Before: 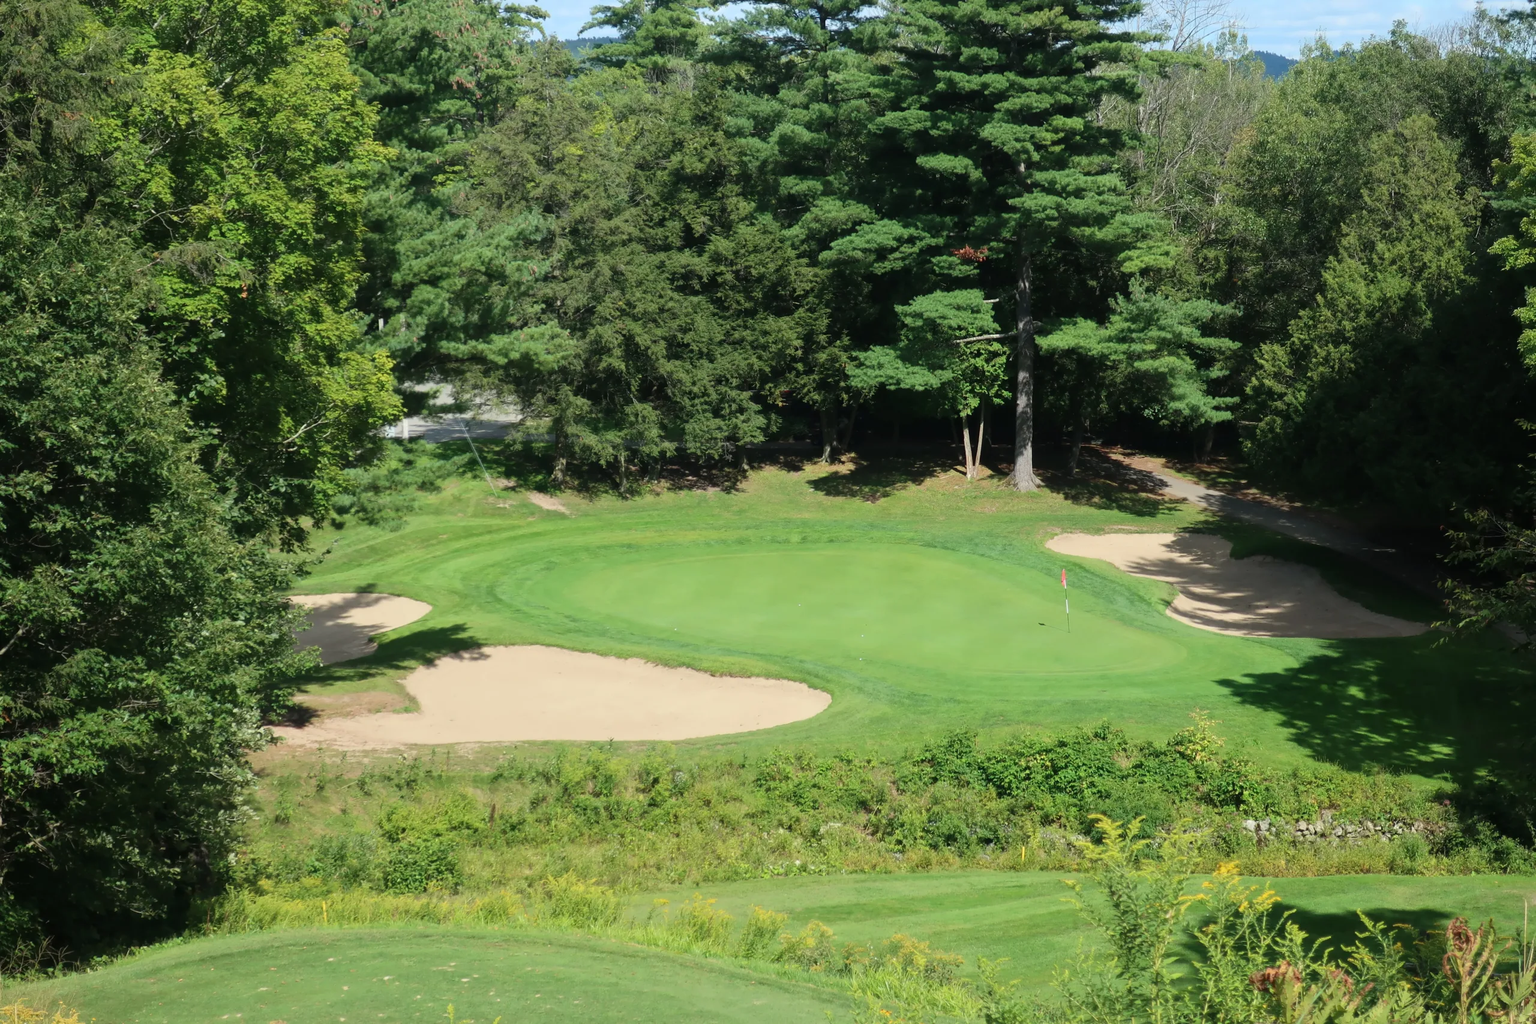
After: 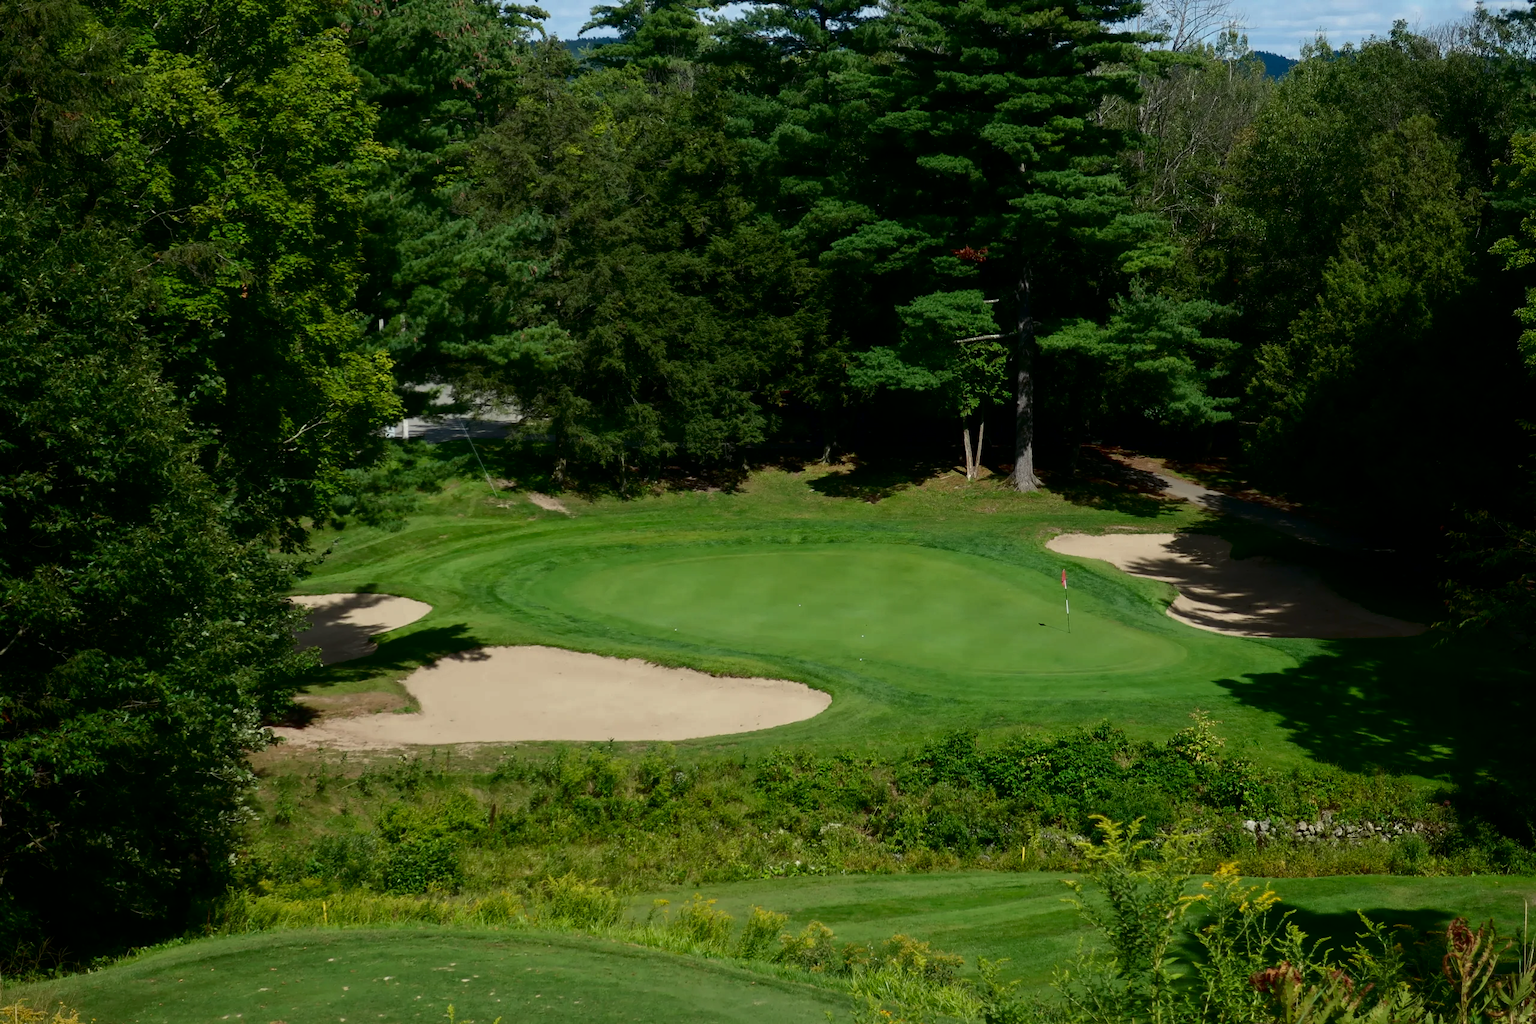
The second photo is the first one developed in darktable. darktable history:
contrast brightness saturation: brightness -0.535
